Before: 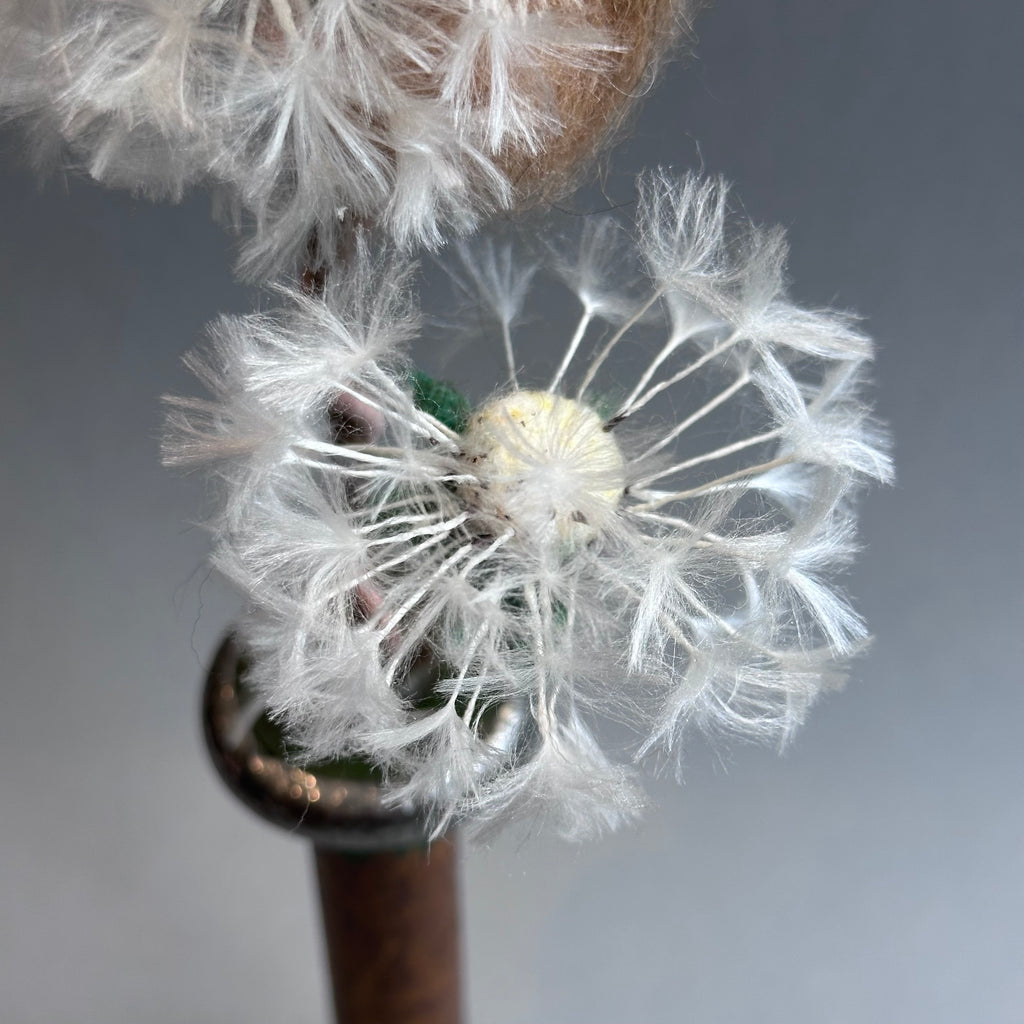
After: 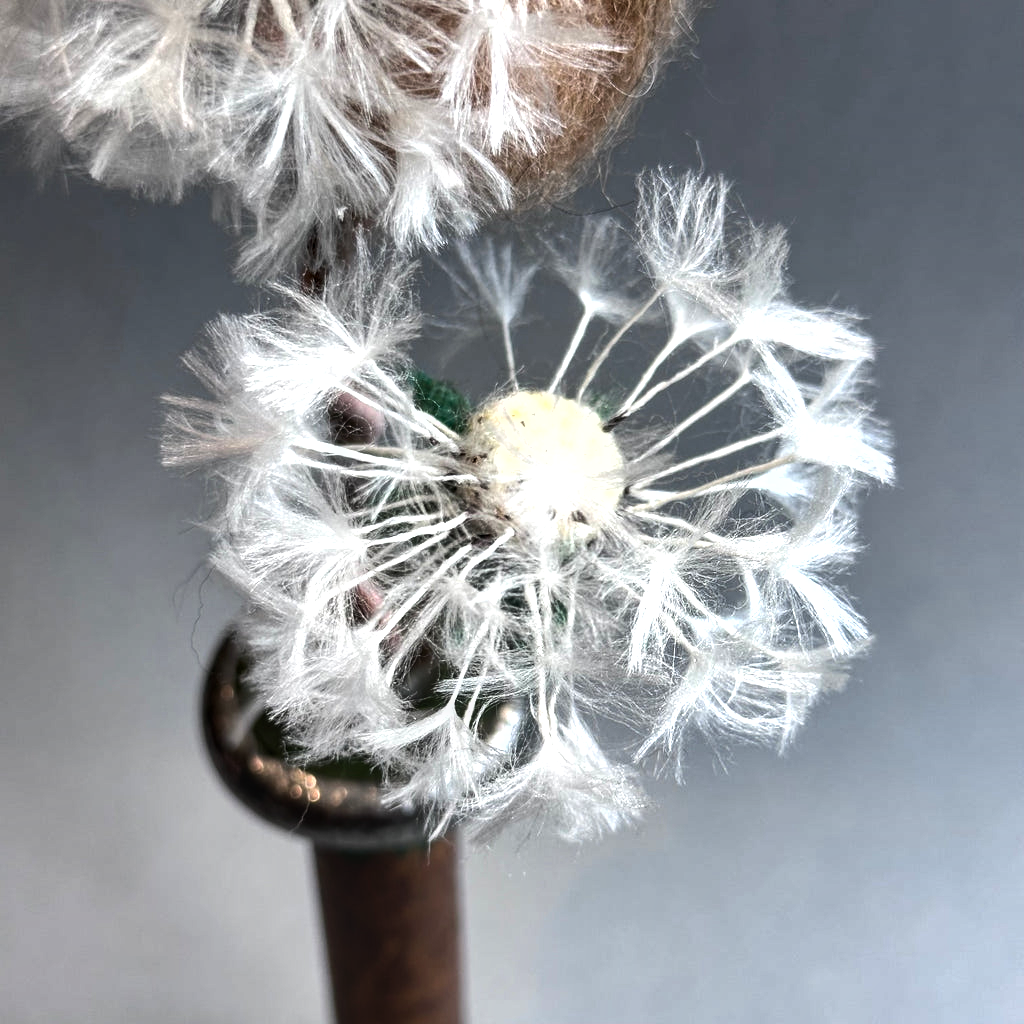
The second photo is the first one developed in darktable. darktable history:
local contrast: on, module defaults
shadows and highlights: low approximation 0.01, soften with gaussian
tone equalizer: -8 EV -0.75 EV, -7 EV -0.7 EV, -6 EV -0.6 EV, -5 EV -0.4 EV, -3 EV 0.4 EV, -2 EV 0.6 EV, -1 EV 0.7 EV, +0 EV 0.75 EV, edges refinement/feathering 500, mask exposure compensation -1.57 EV, preserve details no
